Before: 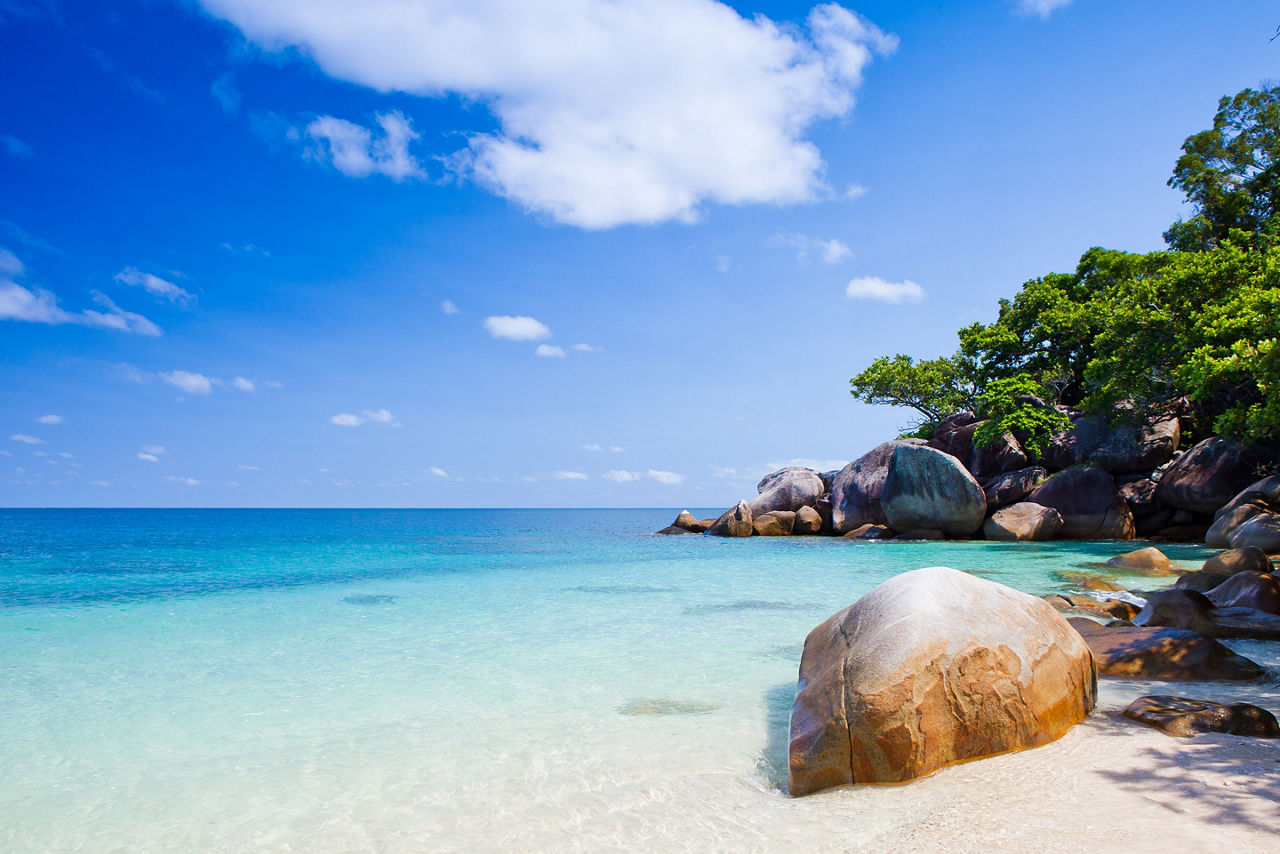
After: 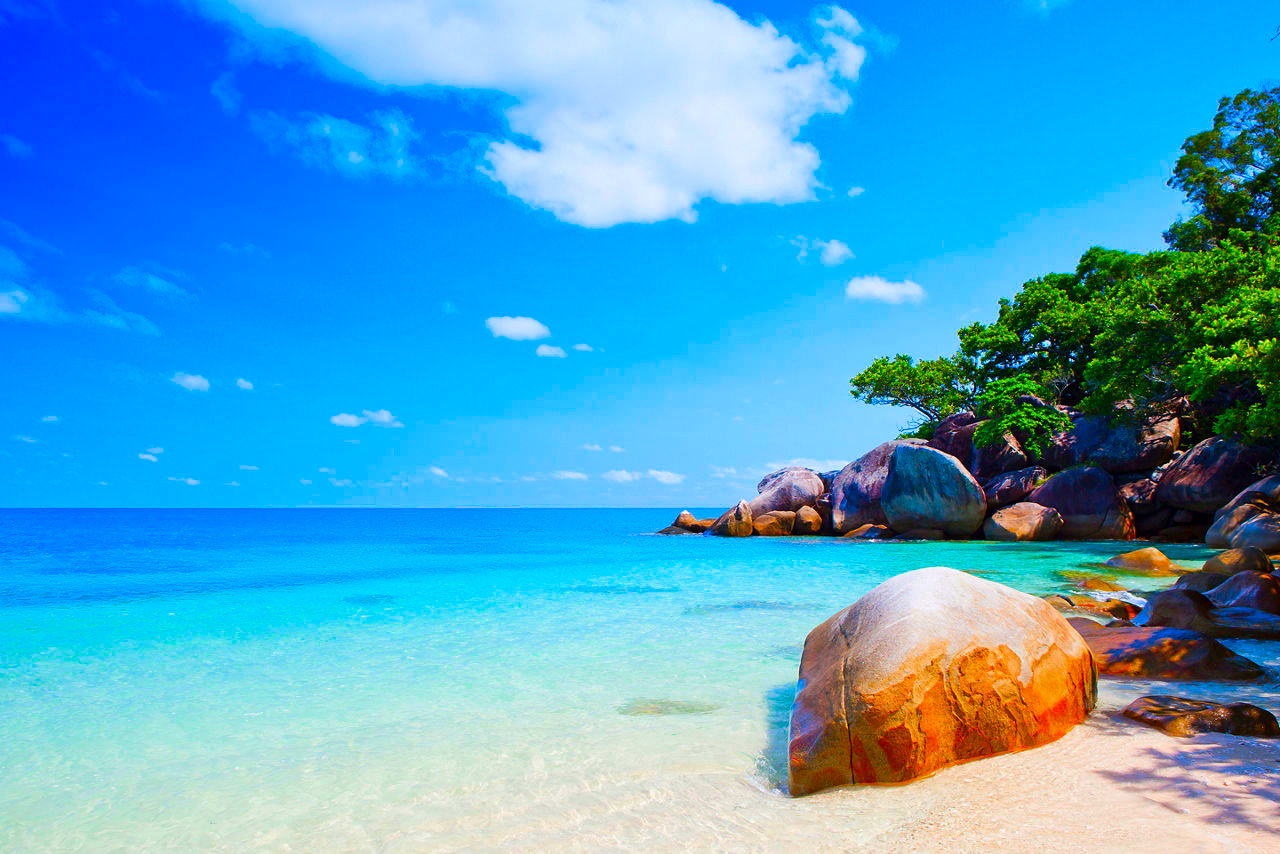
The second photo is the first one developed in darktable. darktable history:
color correction: highlights b* 0.045, saturation 2.15
tone equalizer: -7 EV 0.123 EV
